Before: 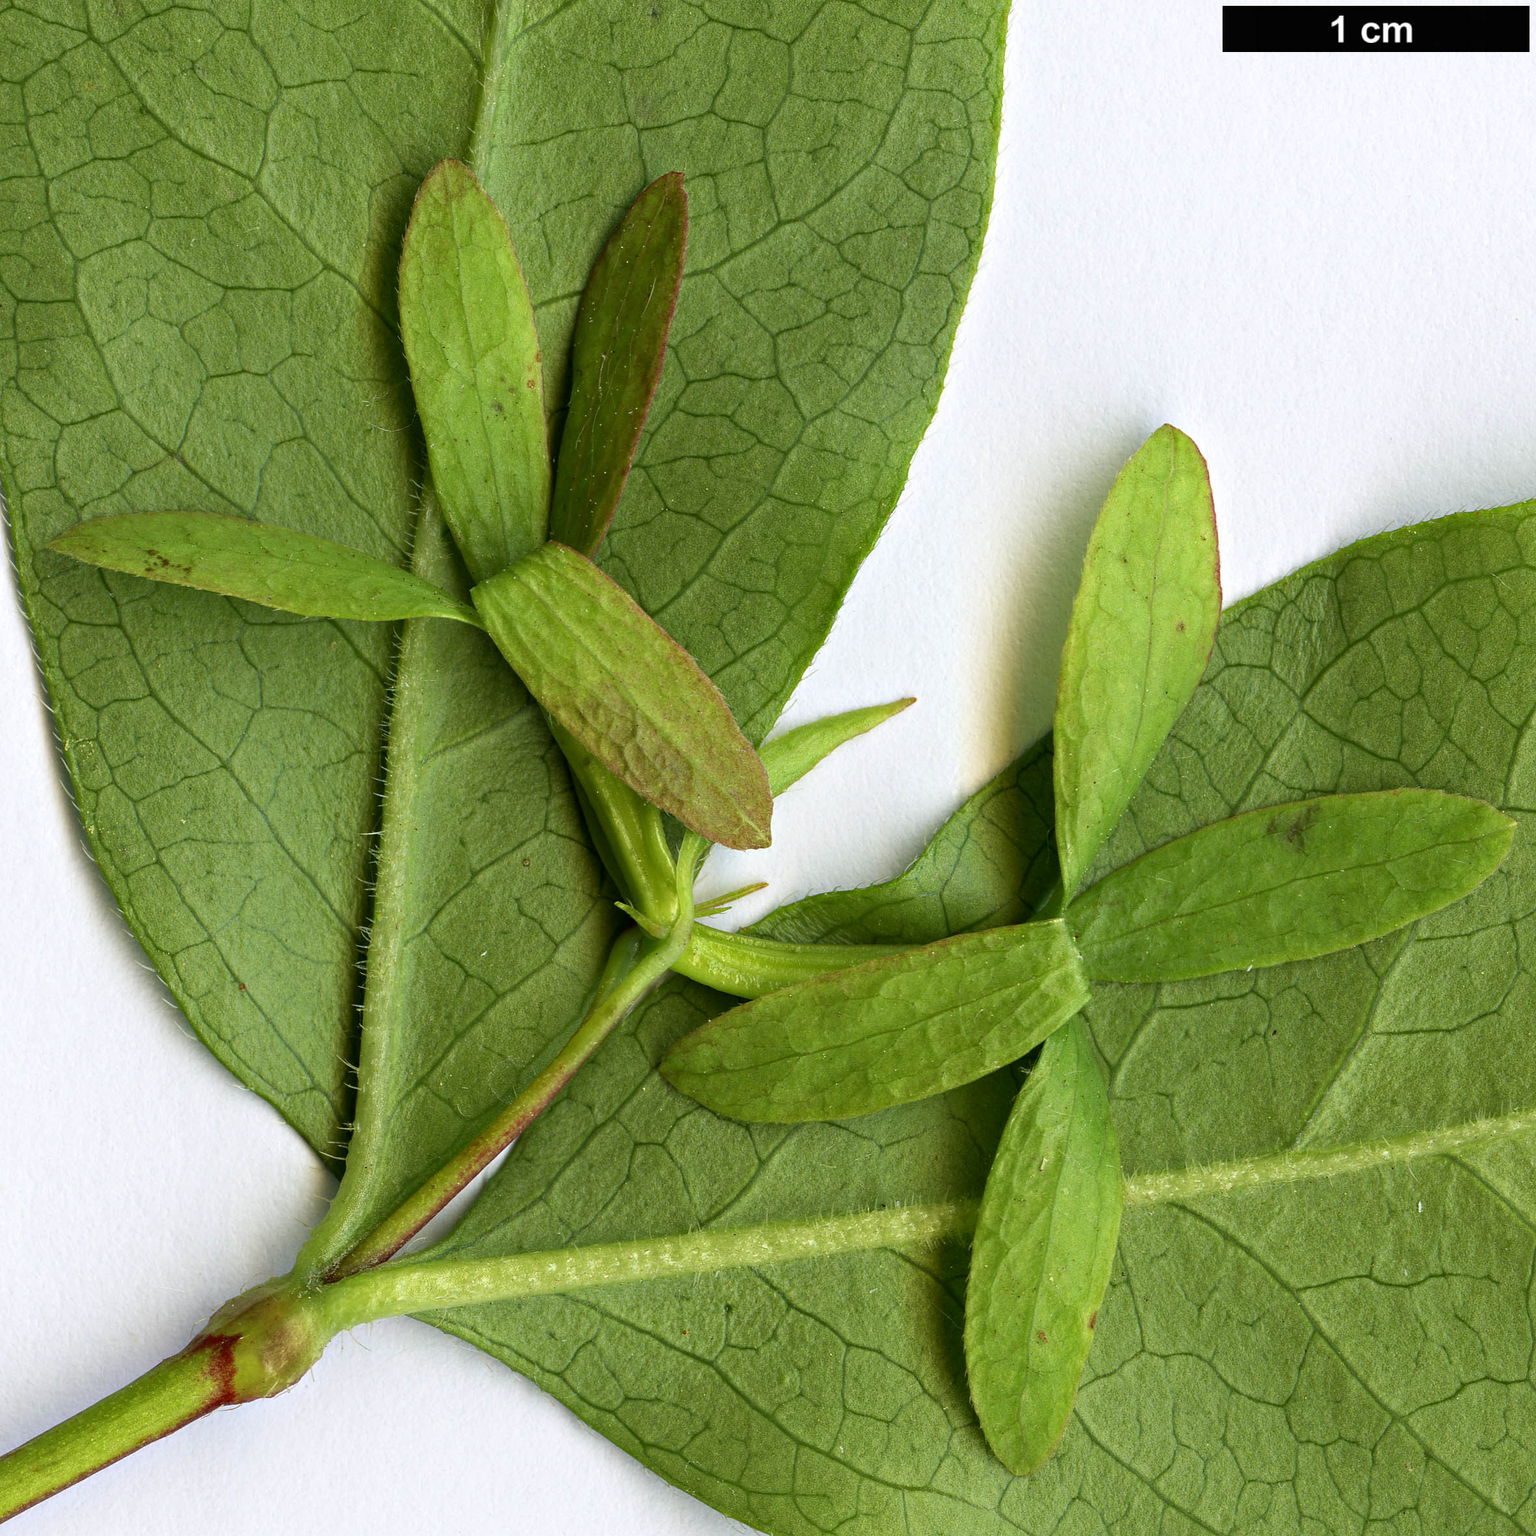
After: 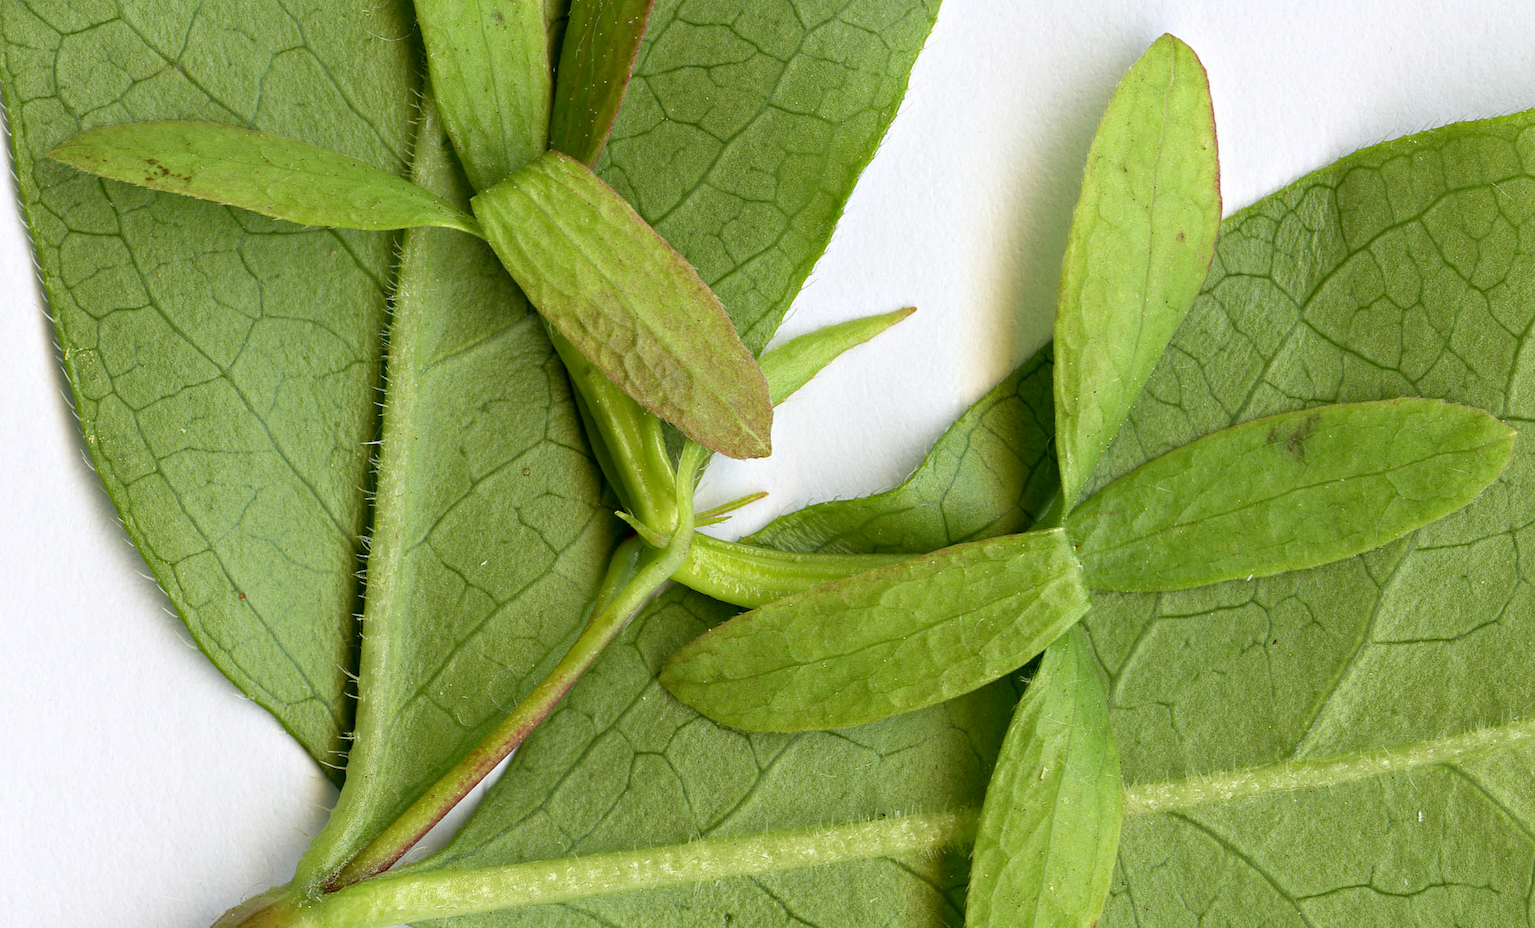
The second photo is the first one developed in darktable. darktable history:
crop and rotate: top 25.486%, bottom 14.04%
